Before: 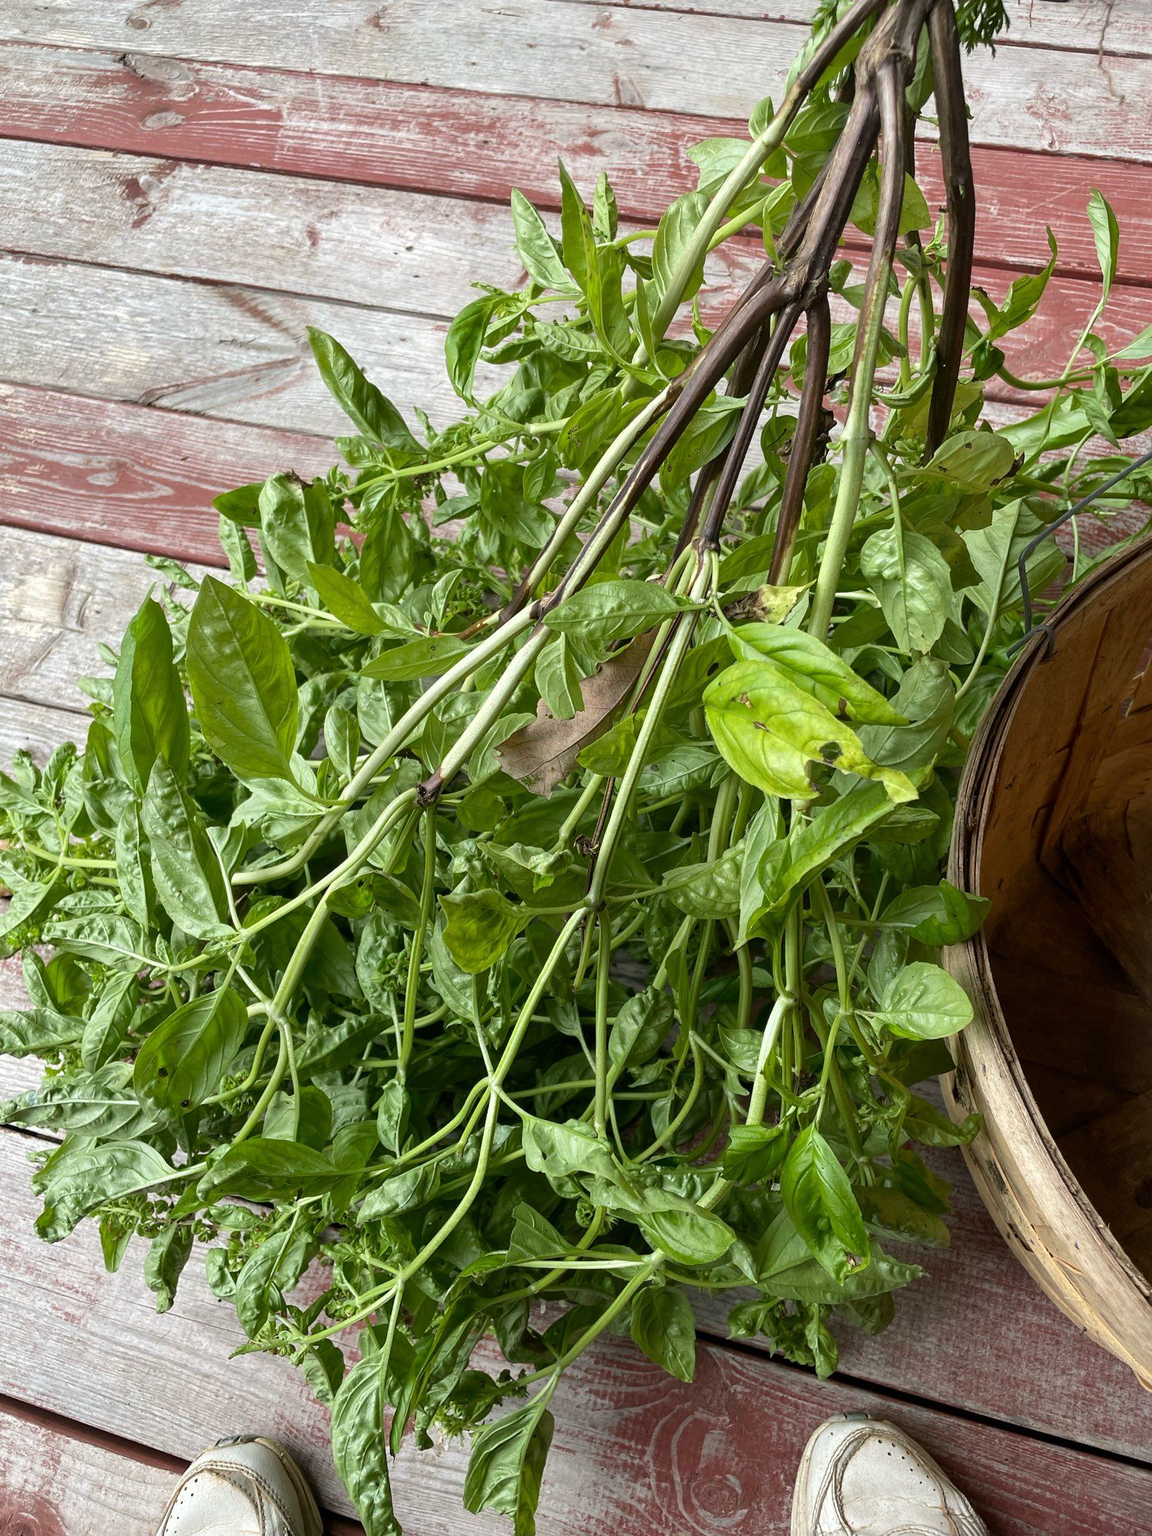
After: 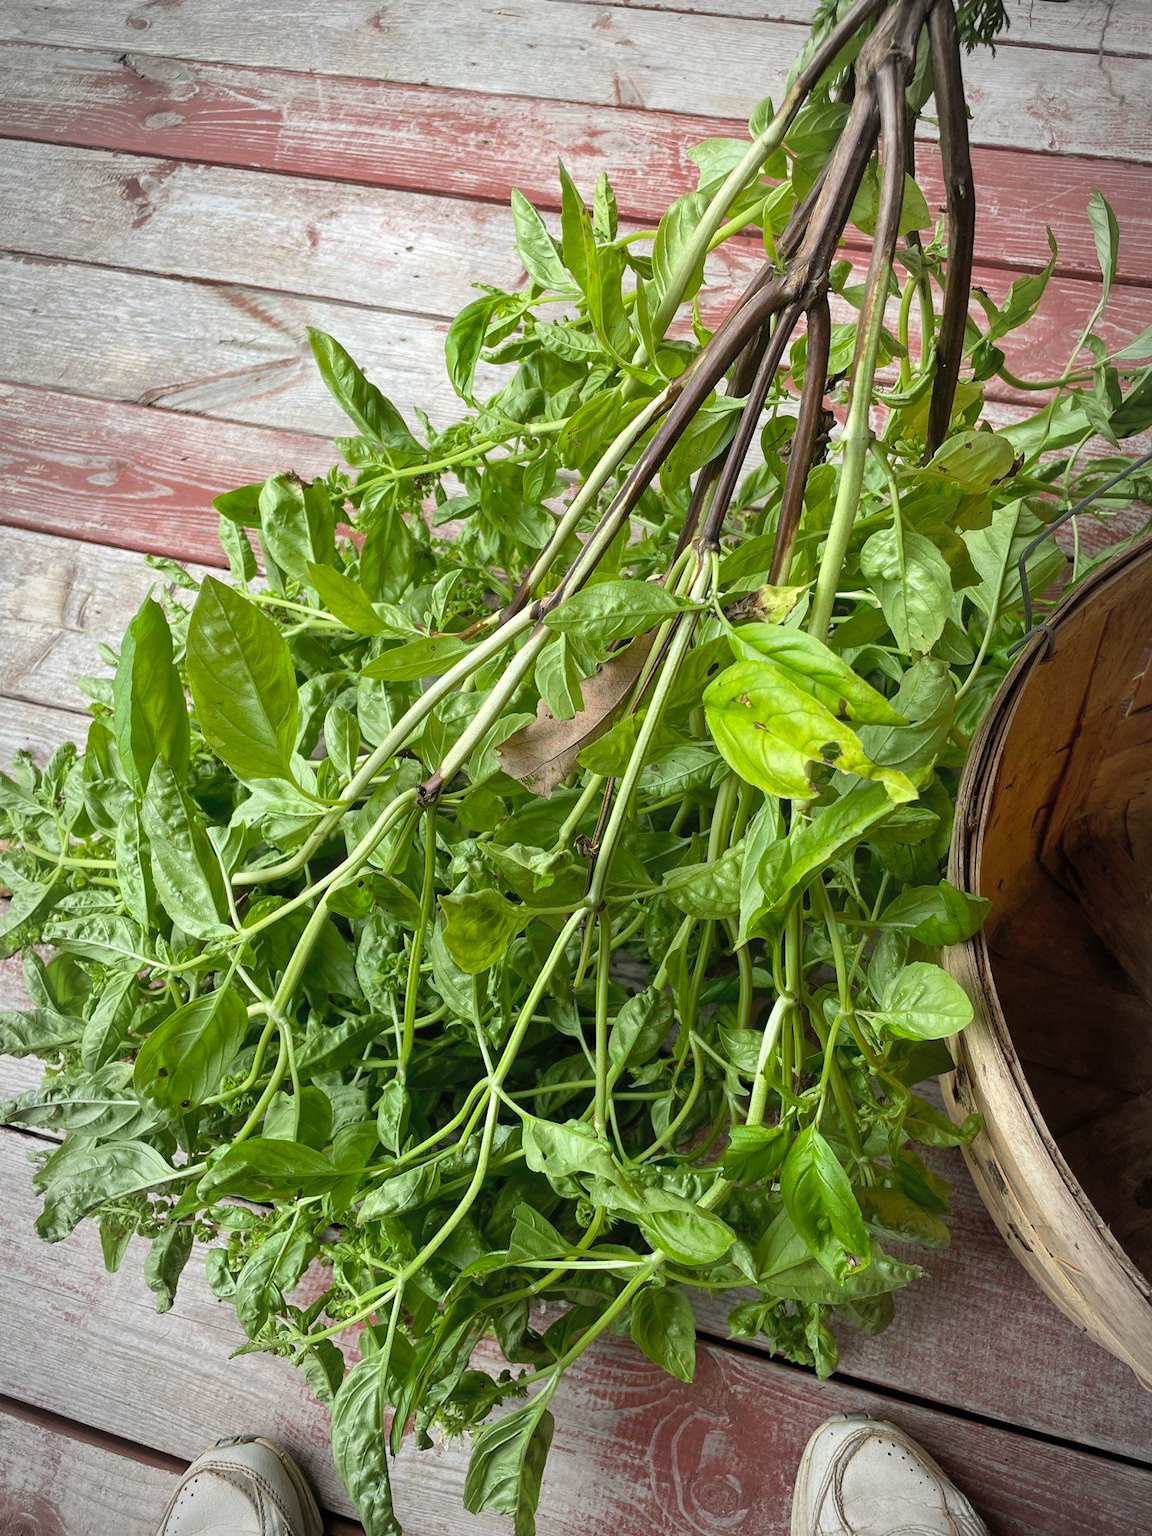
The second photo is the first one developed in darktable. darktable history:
contrast brightness saturation: brightness 0.09, saturation 0.19
vignetting: automatic ratio true
